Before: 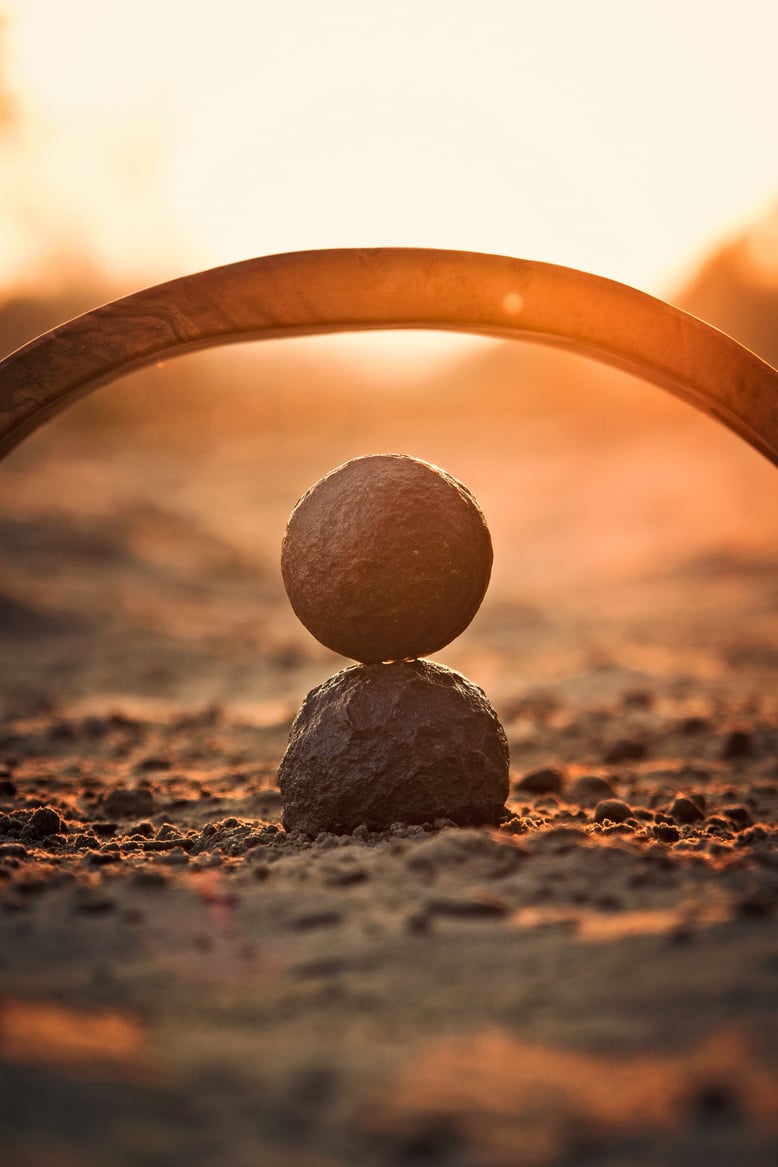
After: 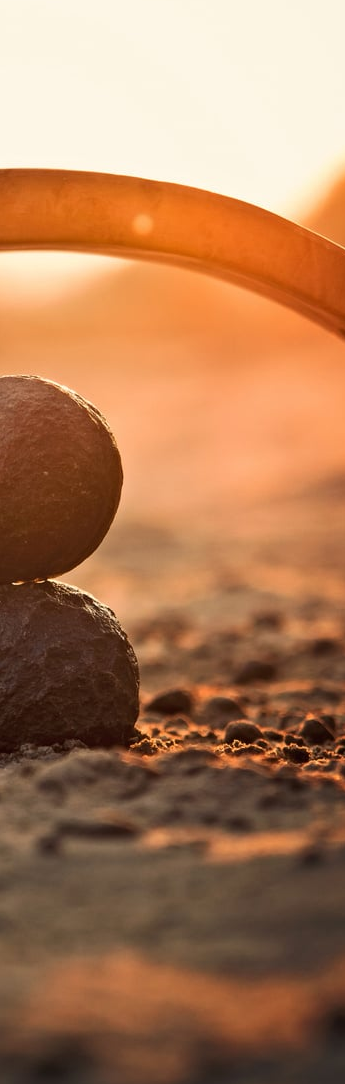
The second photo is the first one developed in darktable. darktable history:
crop: left 47.574%, top 6.83%, right 7.983%
